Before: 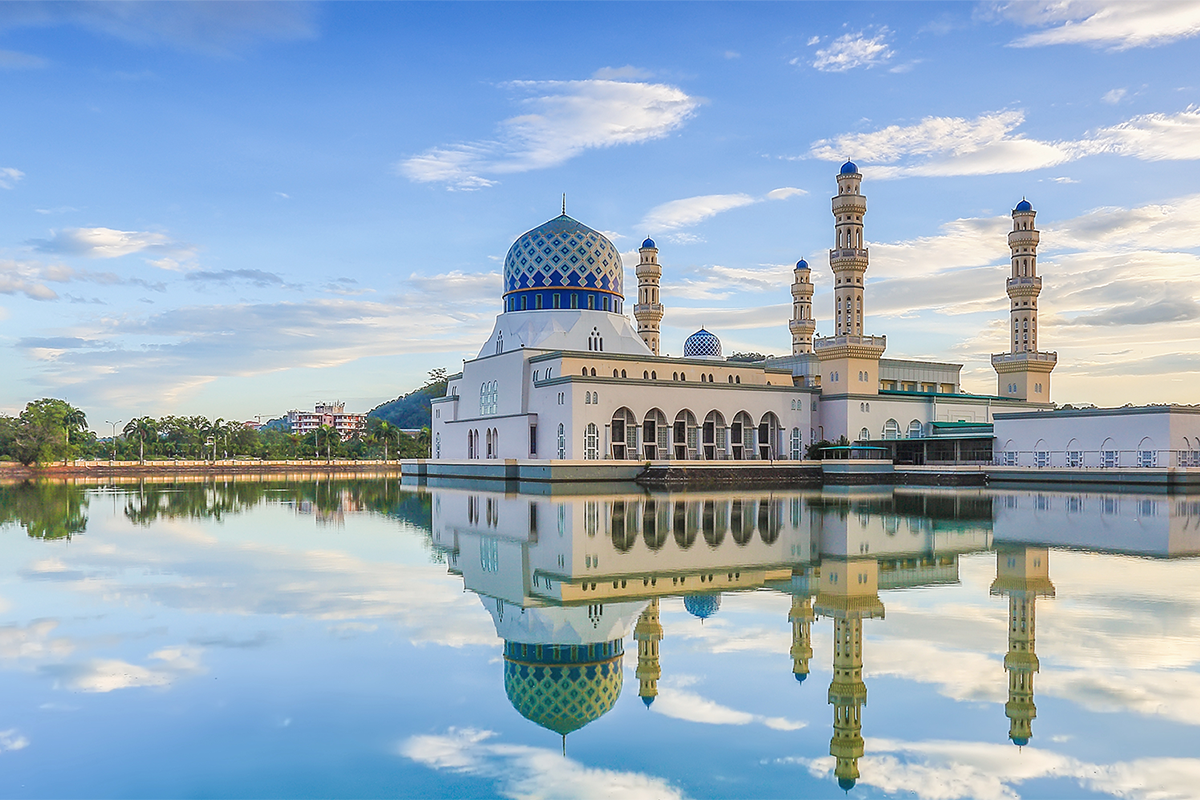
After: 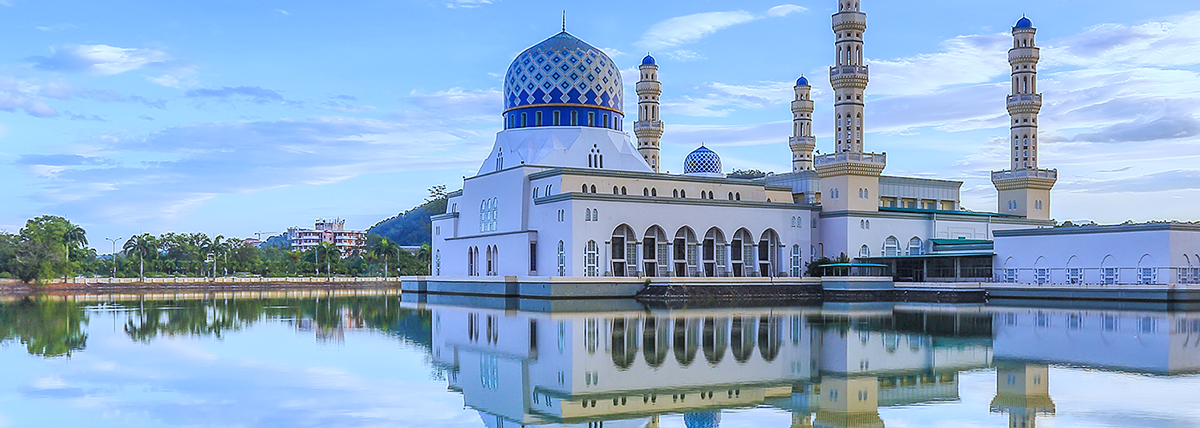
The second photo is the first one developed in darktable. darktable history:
crop and rotate: top 23.043%, bottom 23.437%
white balance: red 0.871, blue 1.249
